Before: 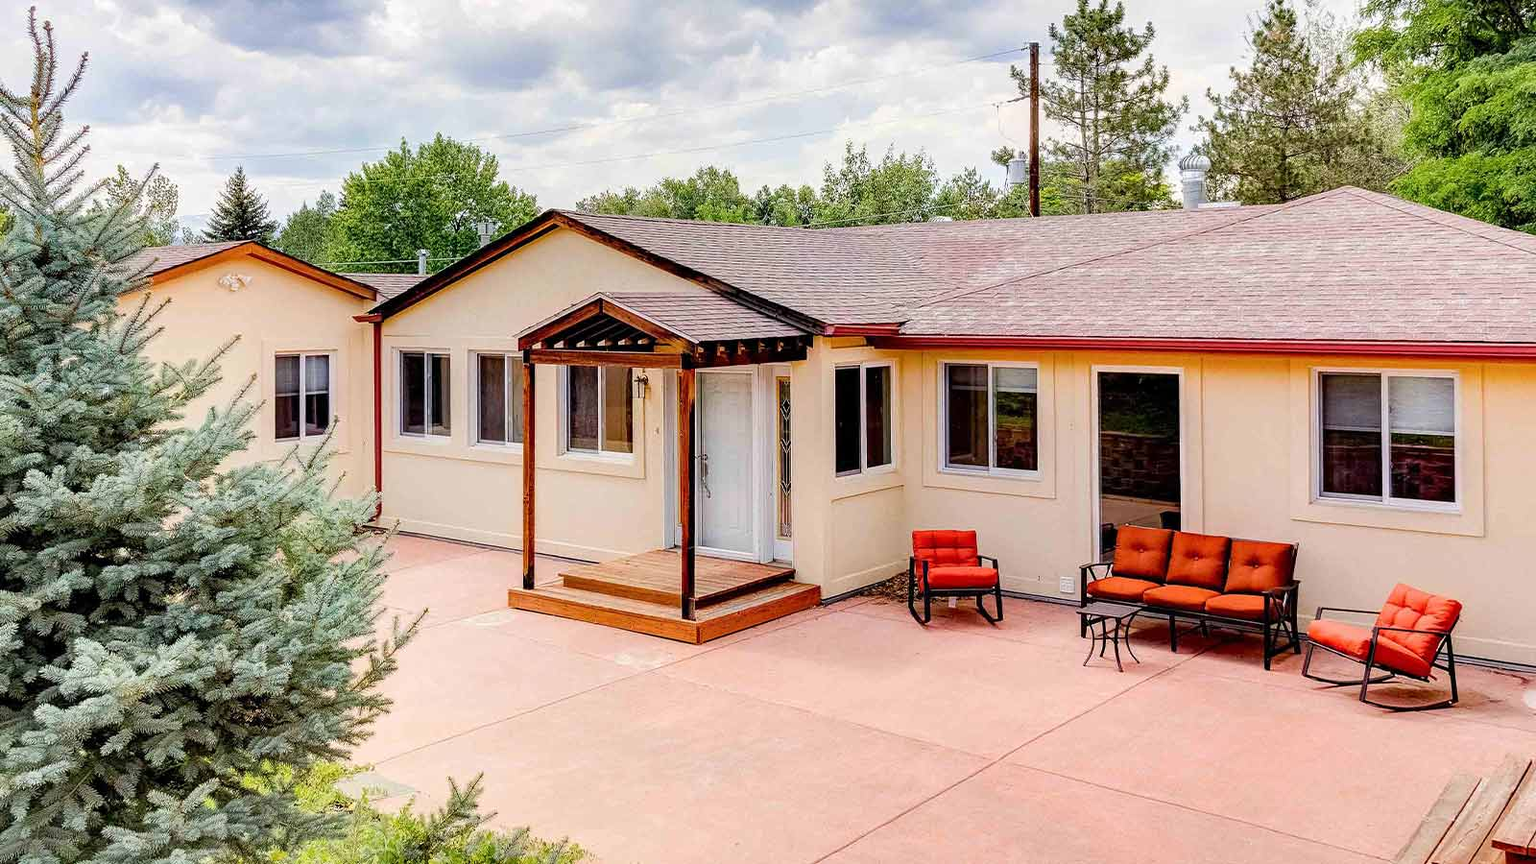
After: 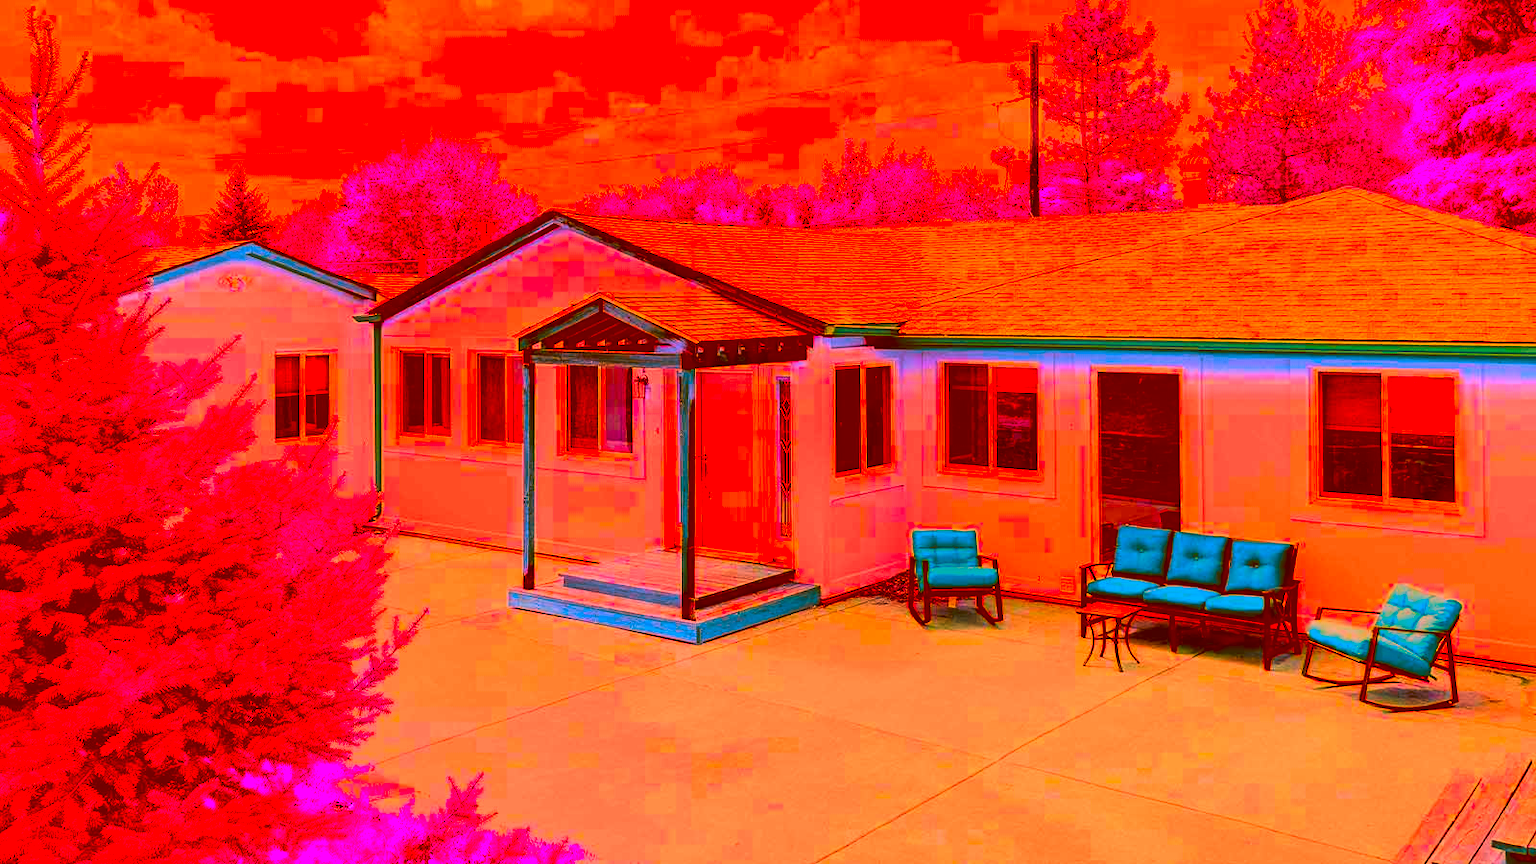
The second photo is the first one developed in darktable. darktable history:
color correction: highlights a* -39.45, highlights b* -39.49, shadows a* -39.82, shadows b* -39.99, saturation -2.99
